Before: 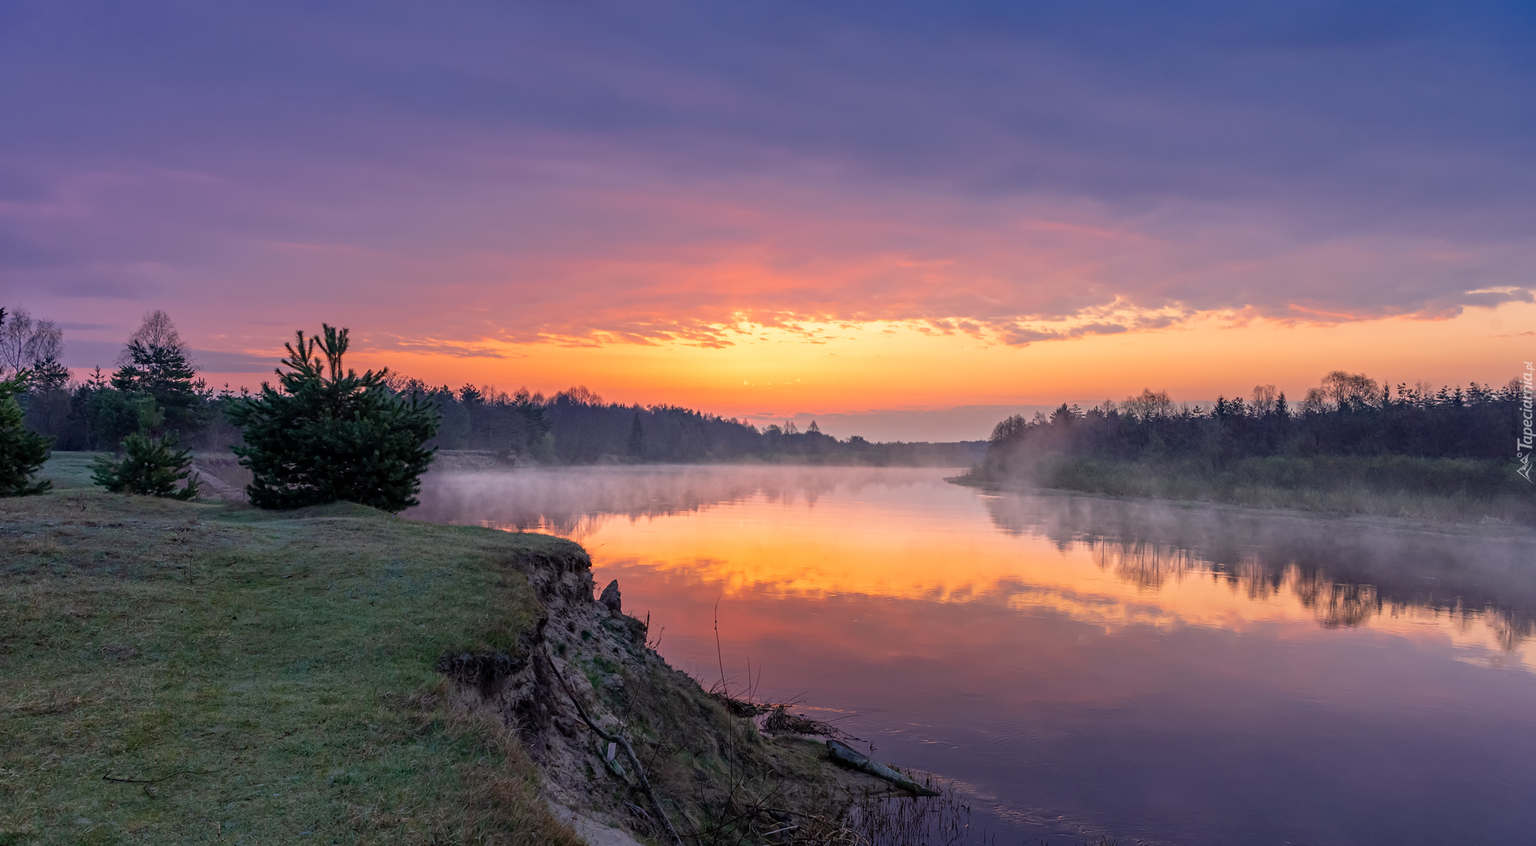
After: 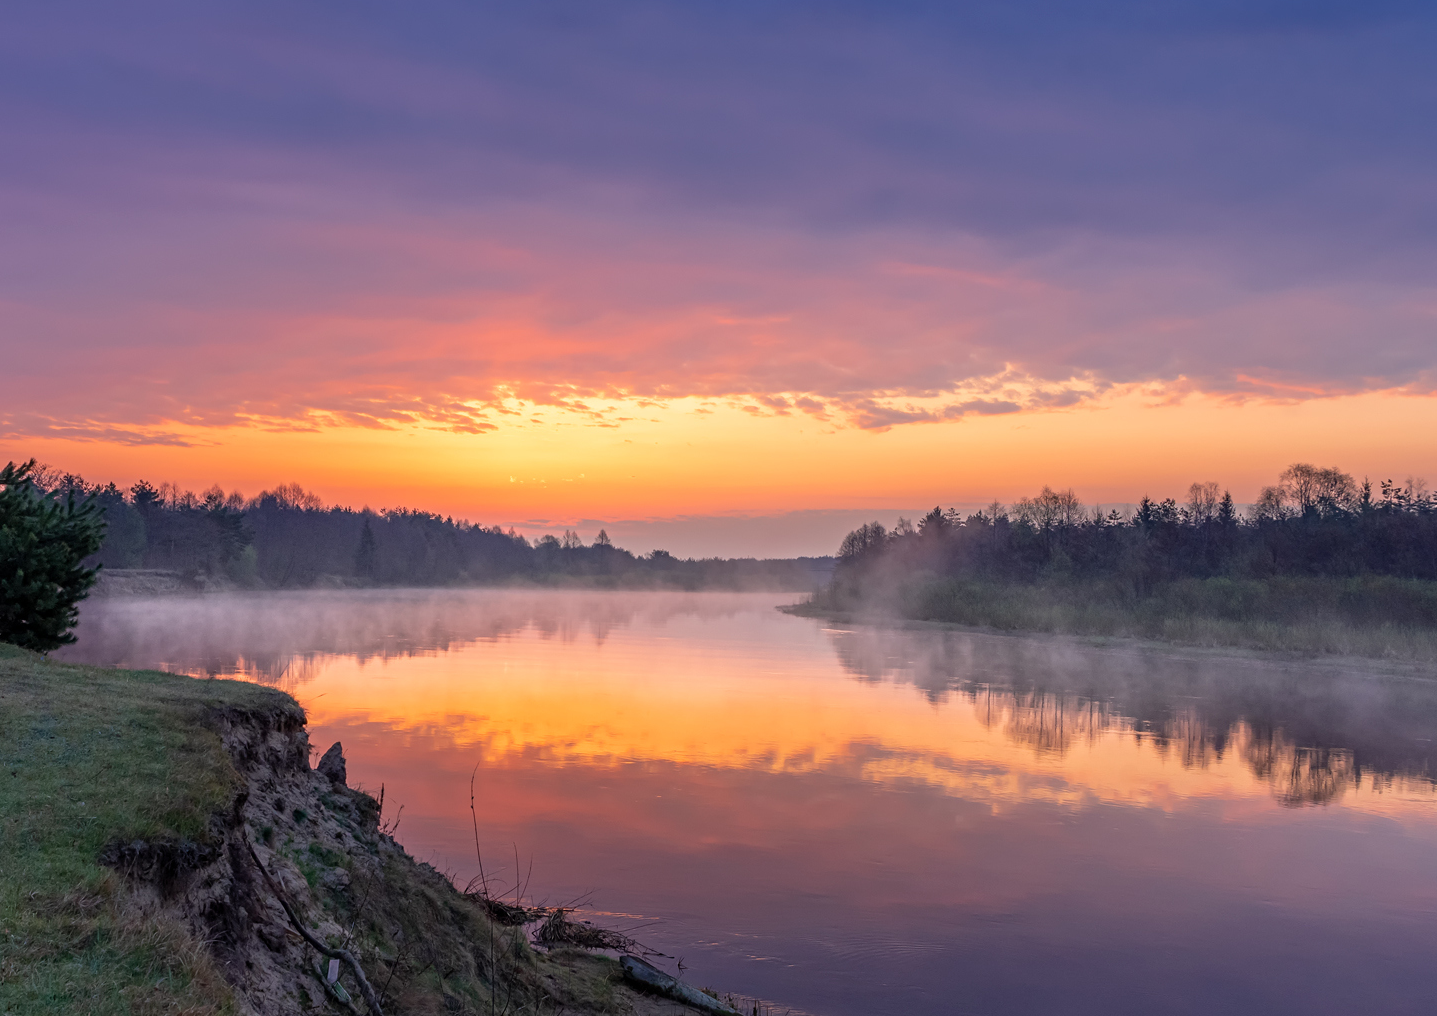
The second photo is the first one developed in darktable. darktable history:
crop and rotate: left 23.559%, top 2.856%, right 6.273%, bottom 7.032%
